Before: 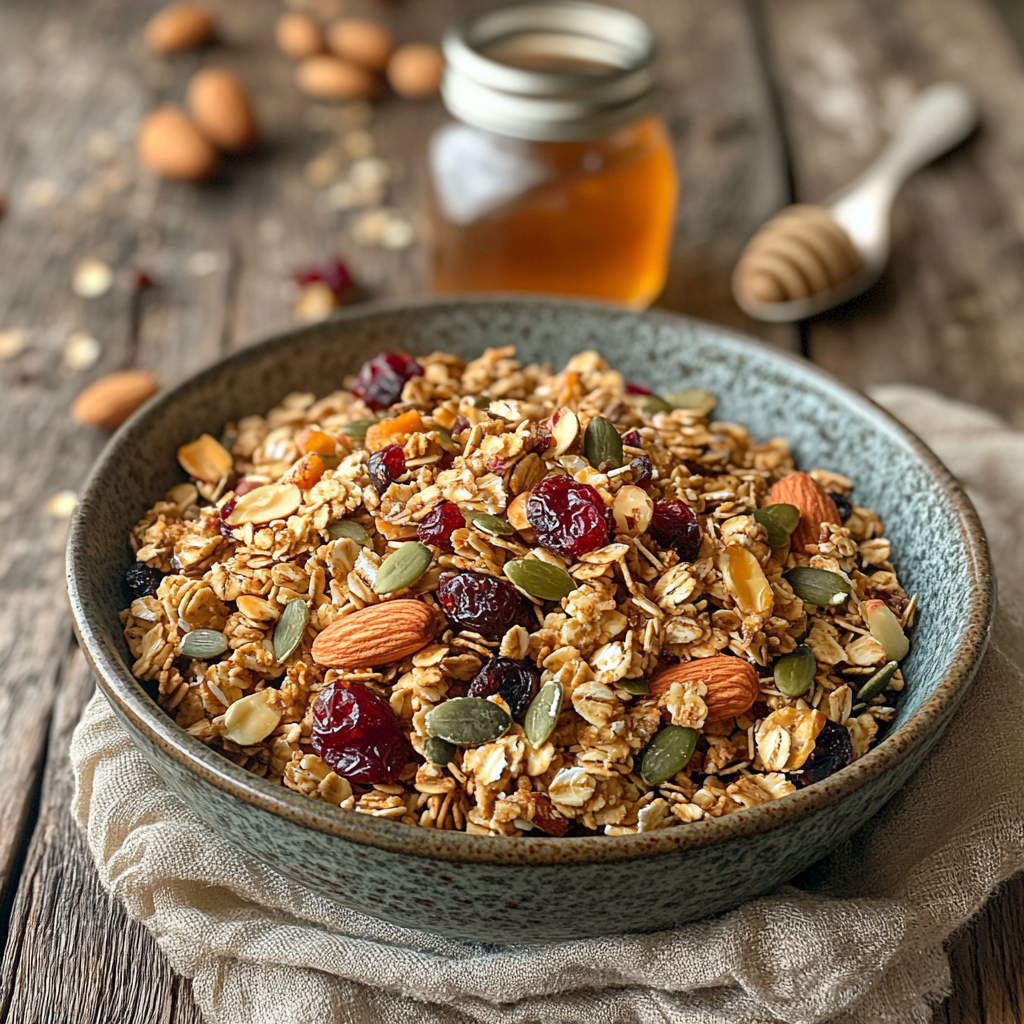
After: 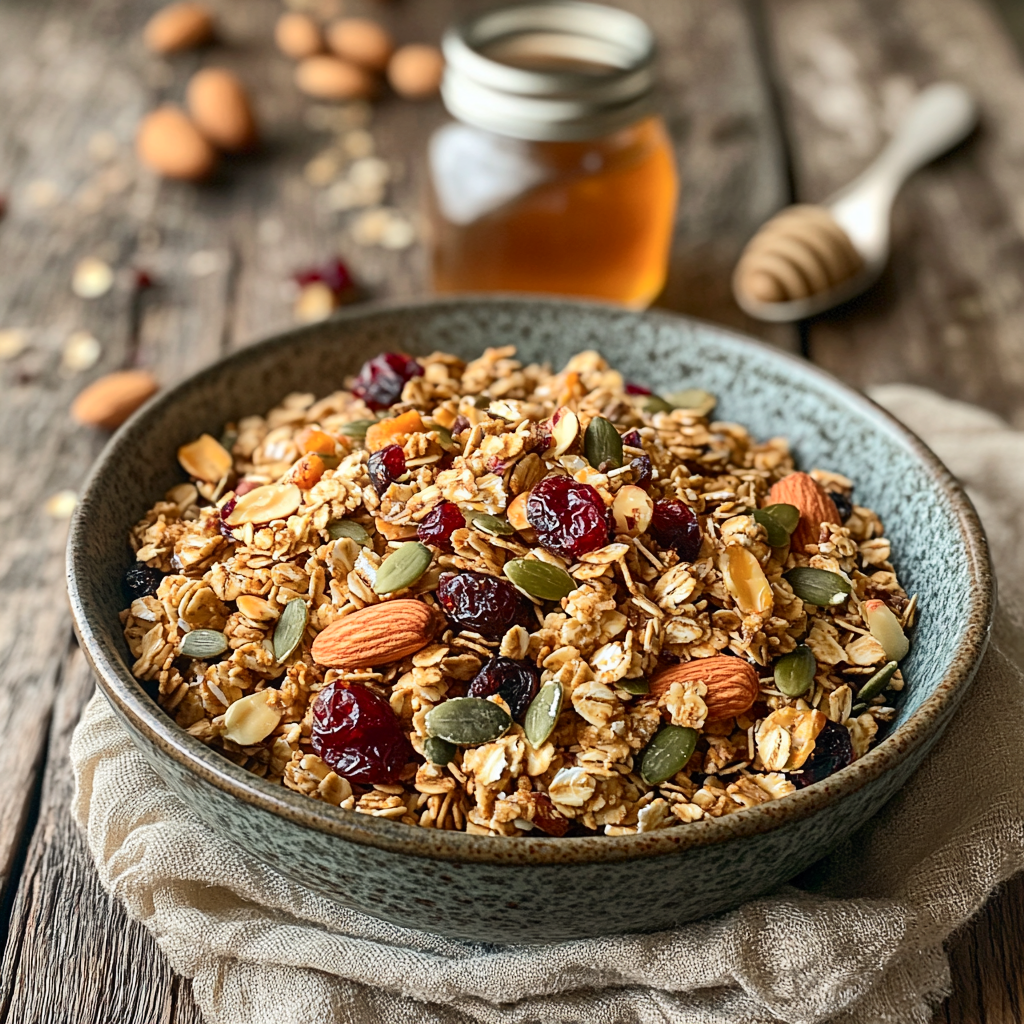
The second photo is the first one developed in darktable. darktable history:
tone curve: curves: ch0 [(0, 0) (0.003, 0.005) (0.011, 0.011) (0.025, 0.022) (0.044, 0.035) (0.069, 0.051) (0.1, 0.073) (0.136, 0.106) (0.177, 0.147) (0.224, 0.195) (0.277, 0.253) (0.335, 0.315) (0.399, 0.388) (0.468, 0.488) (0.543, 0.586) (0.623, 0.685) (0.709, 0.764) (0.801, 0.838) (0.898, 0.908) (1, 1)], color space Lab, independent channels, preserve colors none
